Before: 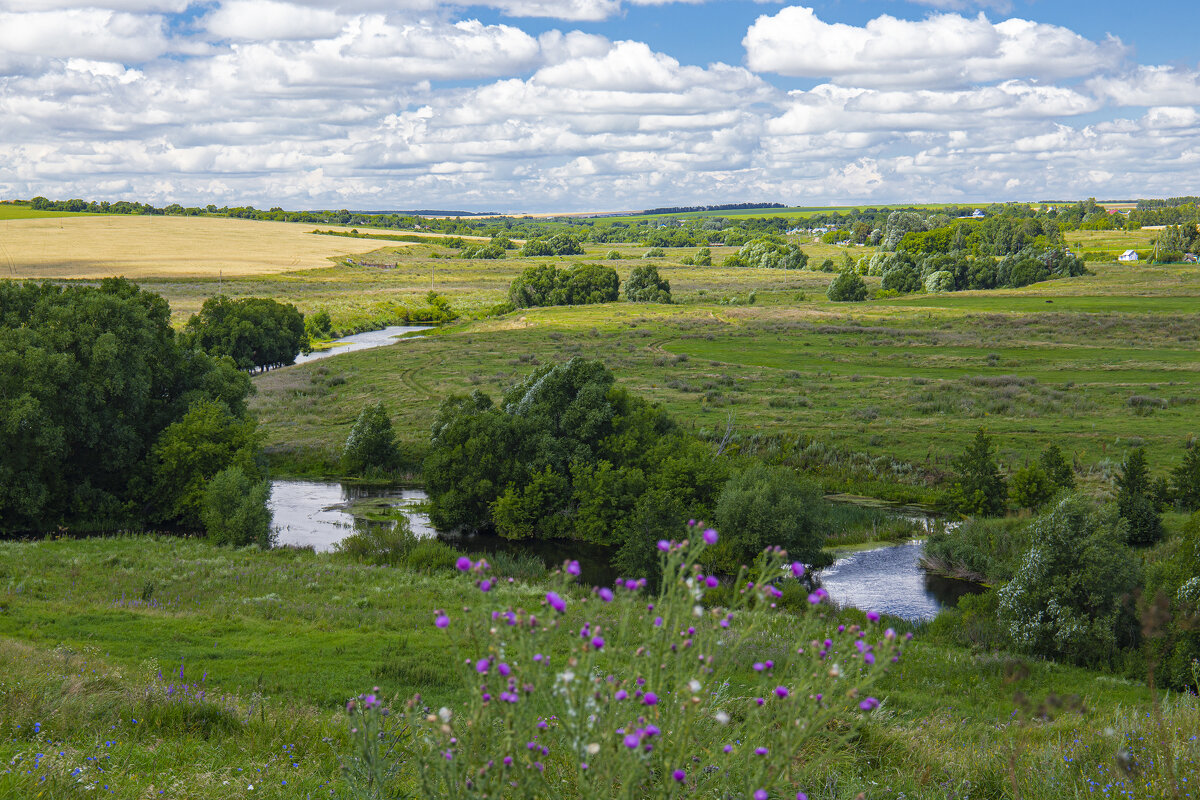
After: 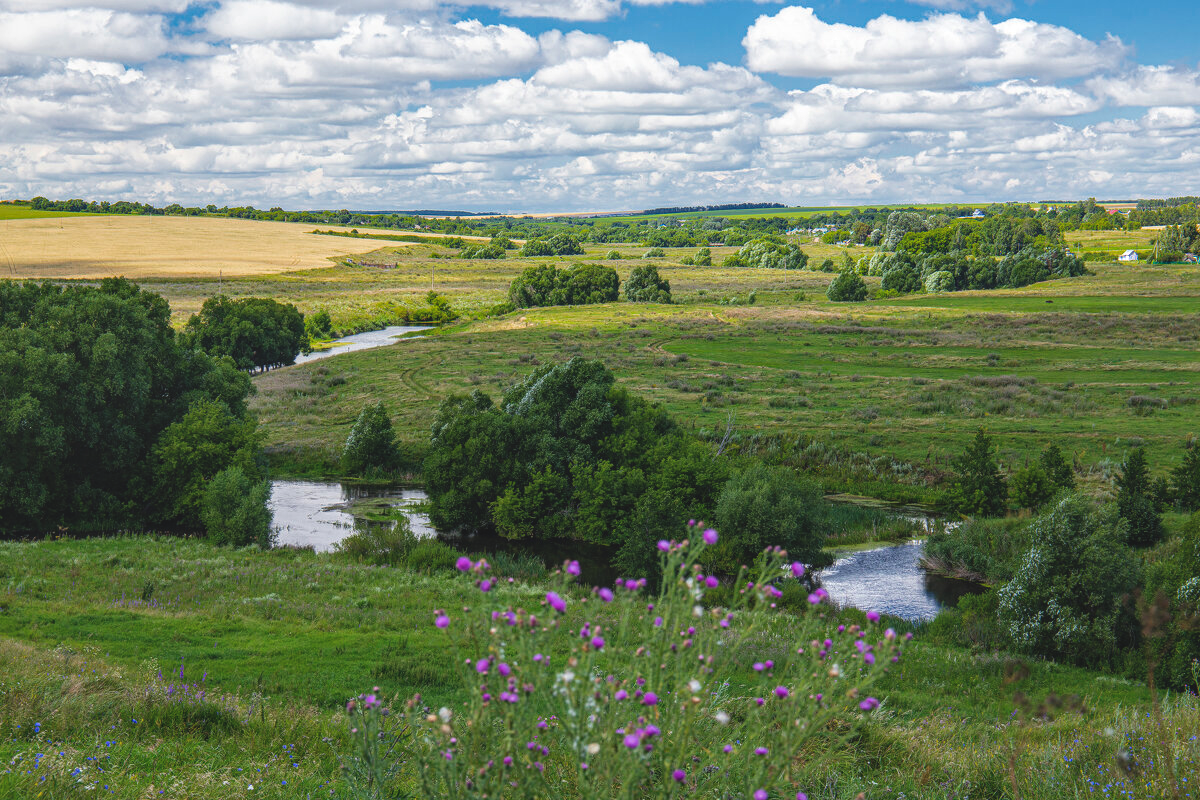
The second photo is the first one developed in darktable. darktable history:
local contrast: on, module defaults
exposure: black level correction -0.015, exposure -0.134 EV, compensate exposure bias true, compensate highlight preservation false
